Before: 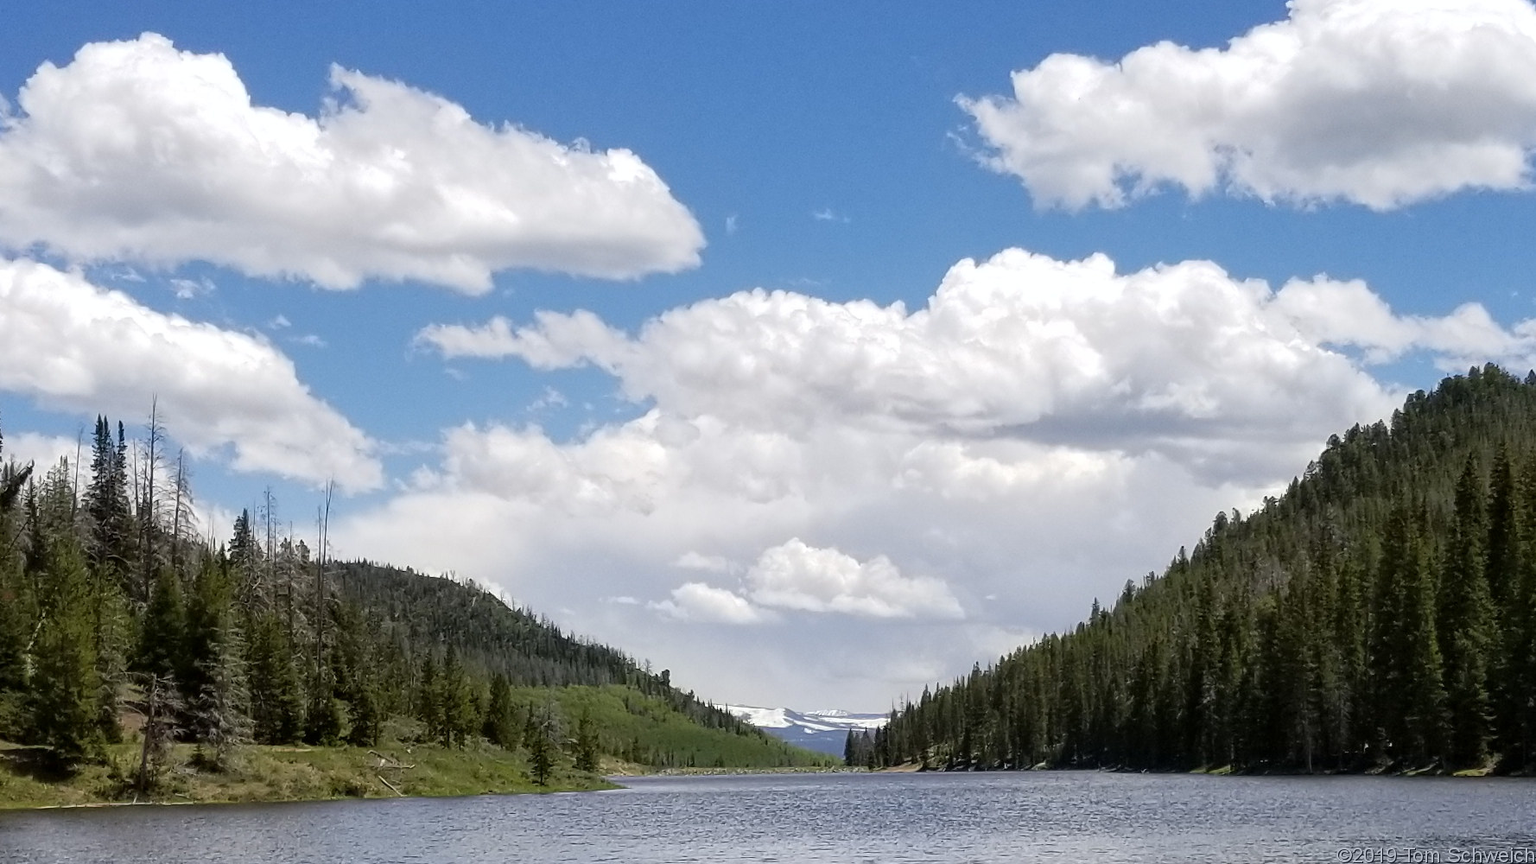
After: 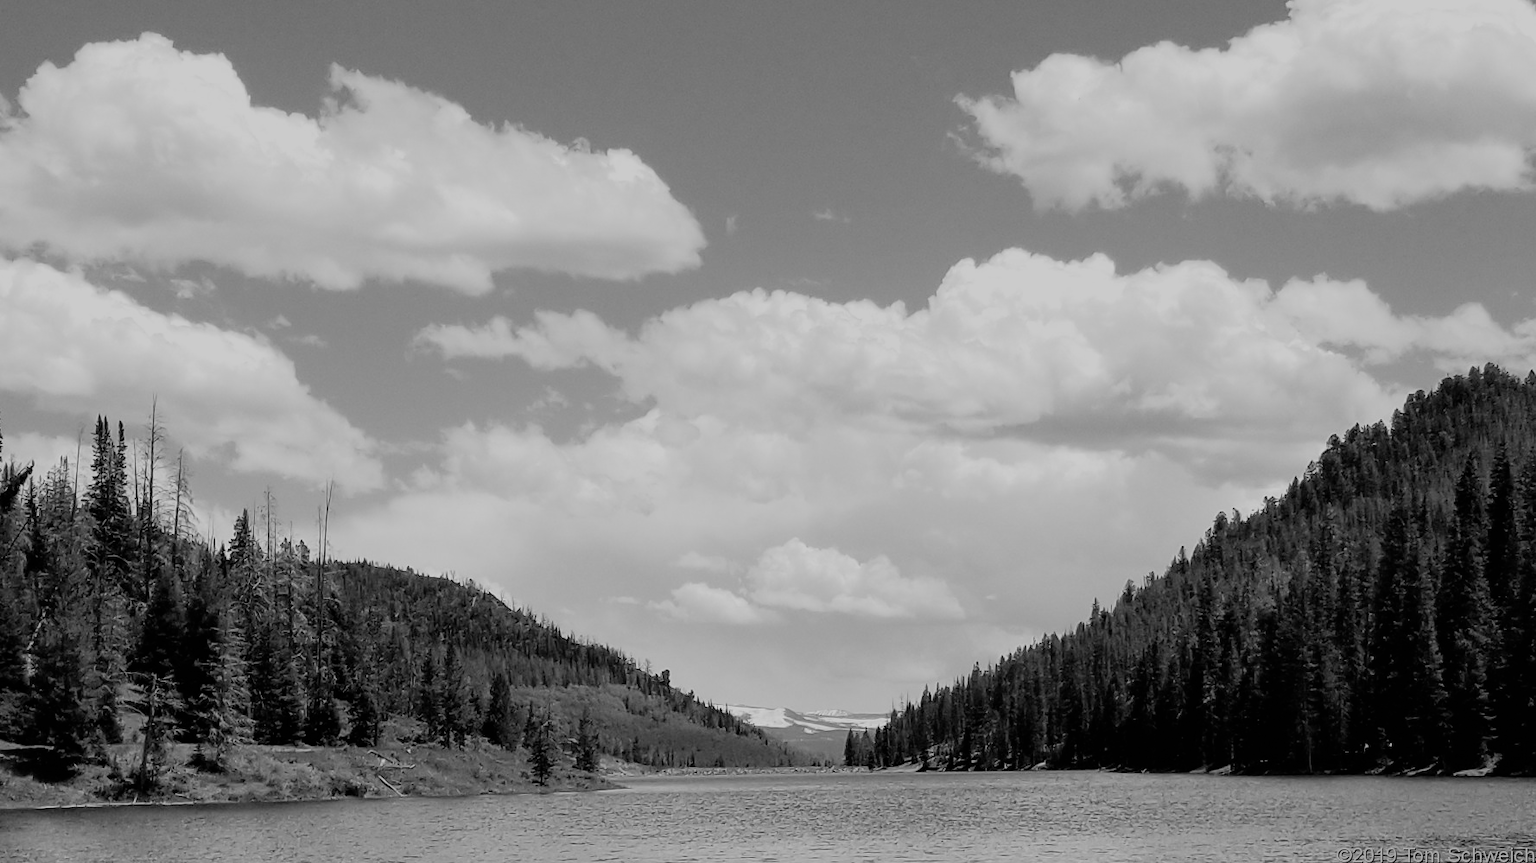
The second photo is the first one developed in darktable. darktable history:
color calibration: illuminant as shot in camera, x 0.369, y 0.376, temperature 4328.46 K, gamut compression 3
filmic rgb: black relative exposure -7.15 EV, white relative exposure 5.36 EV, hardness 3.02, color science v6 (2022)
monochrome: on, module defaults
